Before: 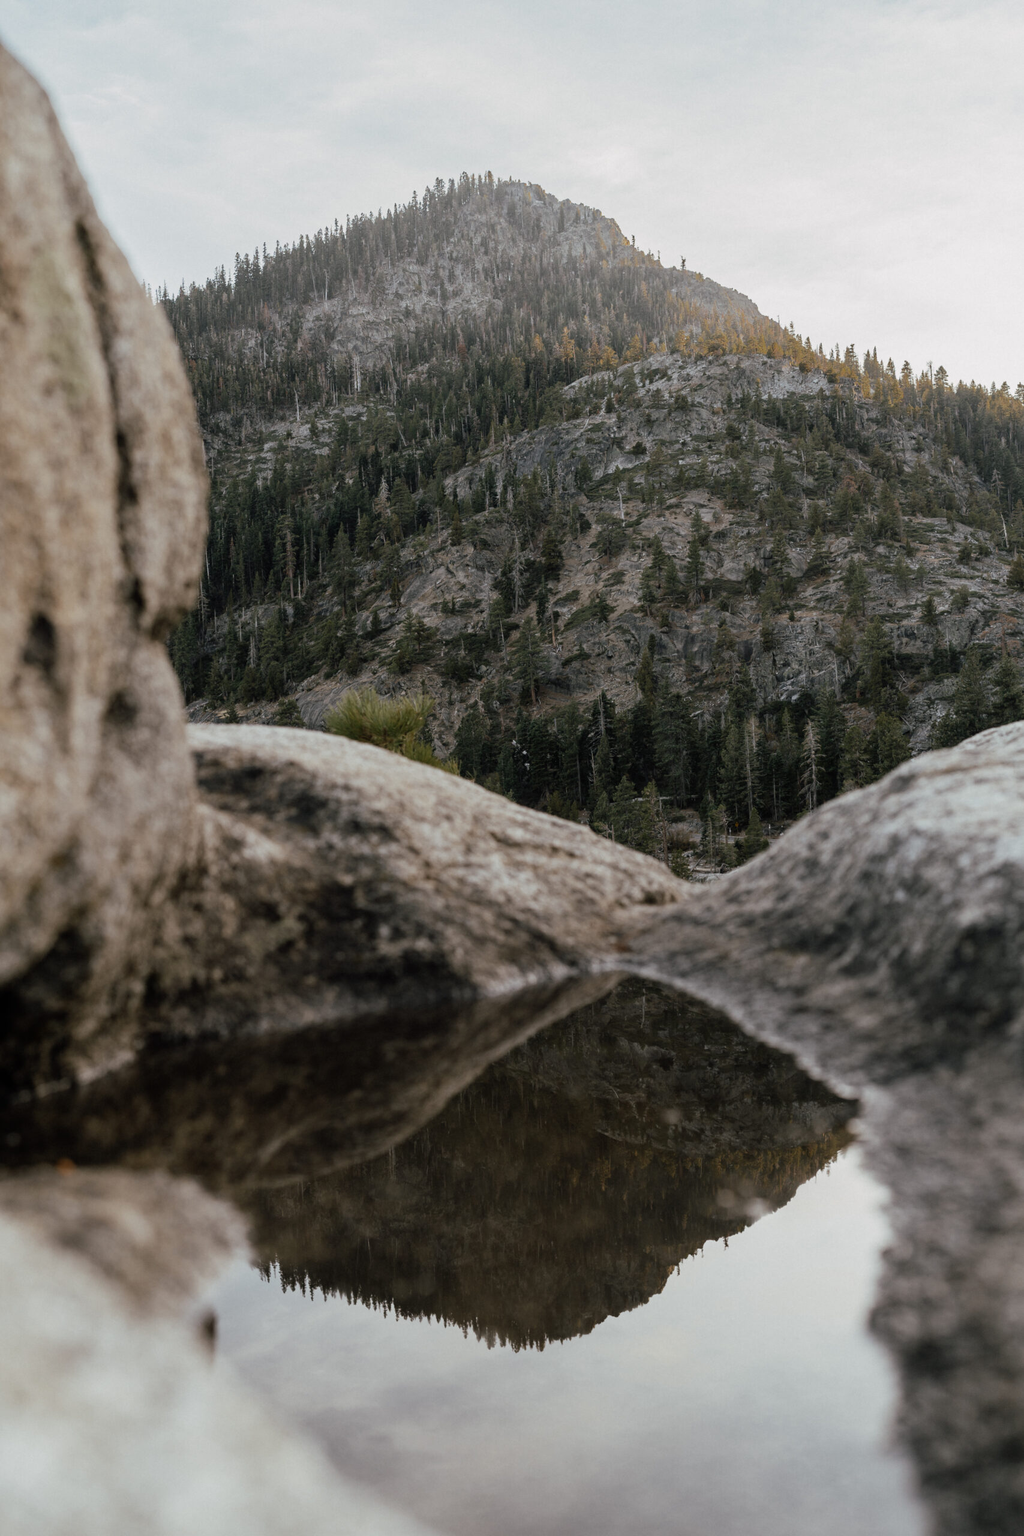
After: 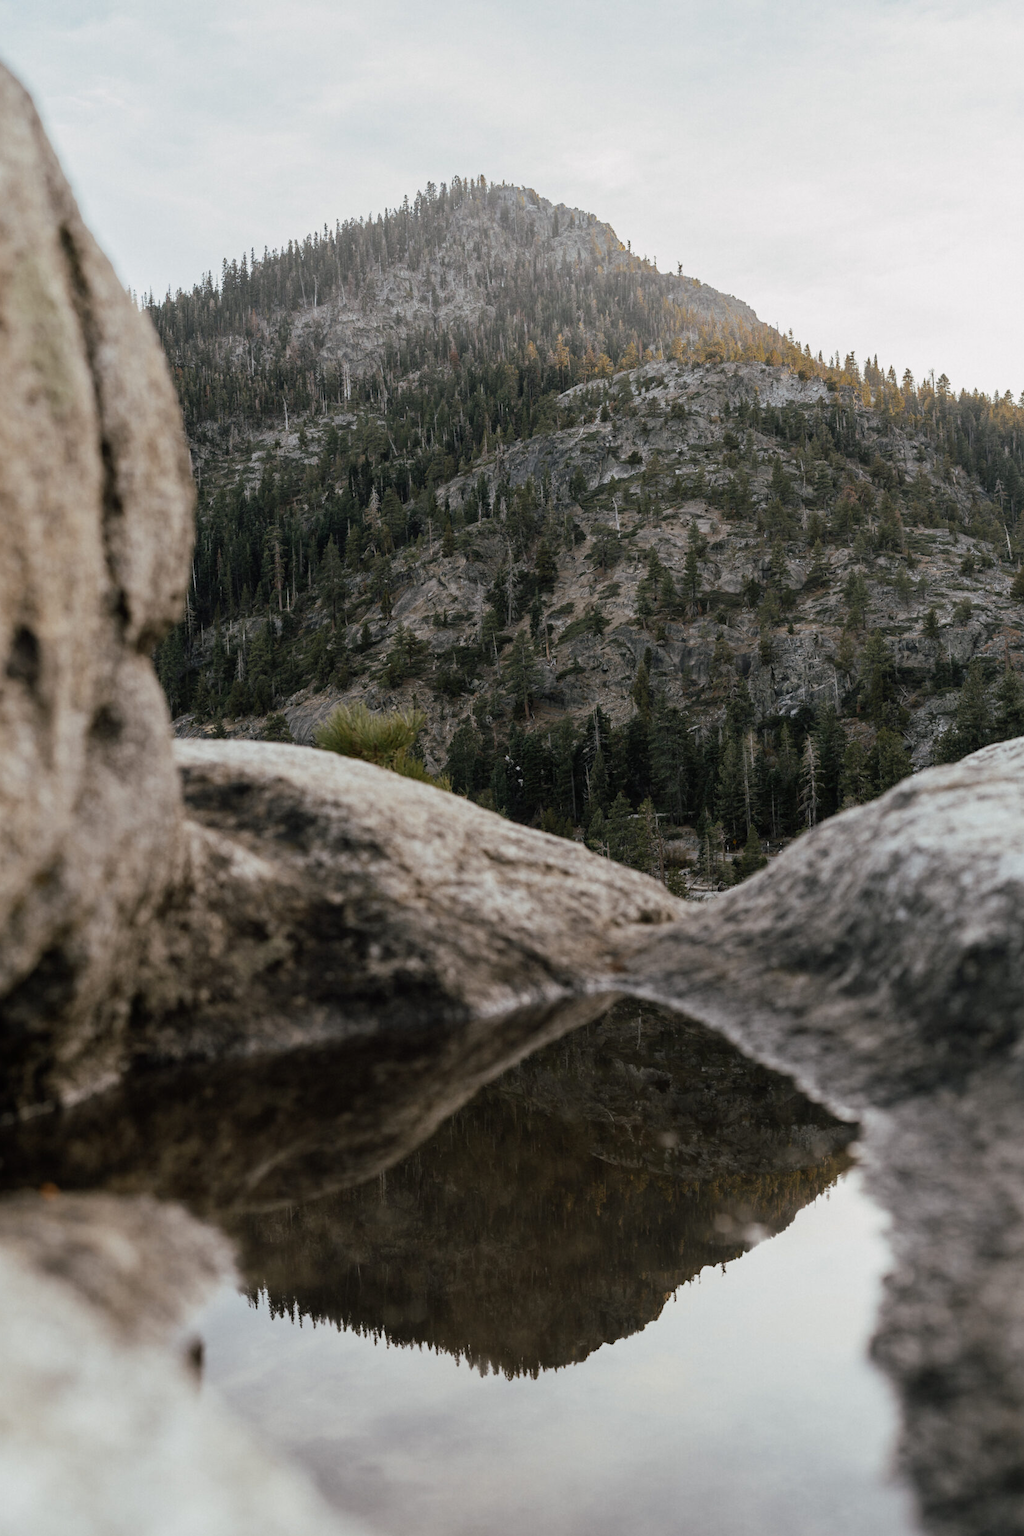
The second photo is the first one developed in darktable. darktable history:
crop: left 1.743%, right 0.268%, bottom 2.011%
contrast brightness saturation: contrast 0.1, brightness 0.02, saturation 0.02
